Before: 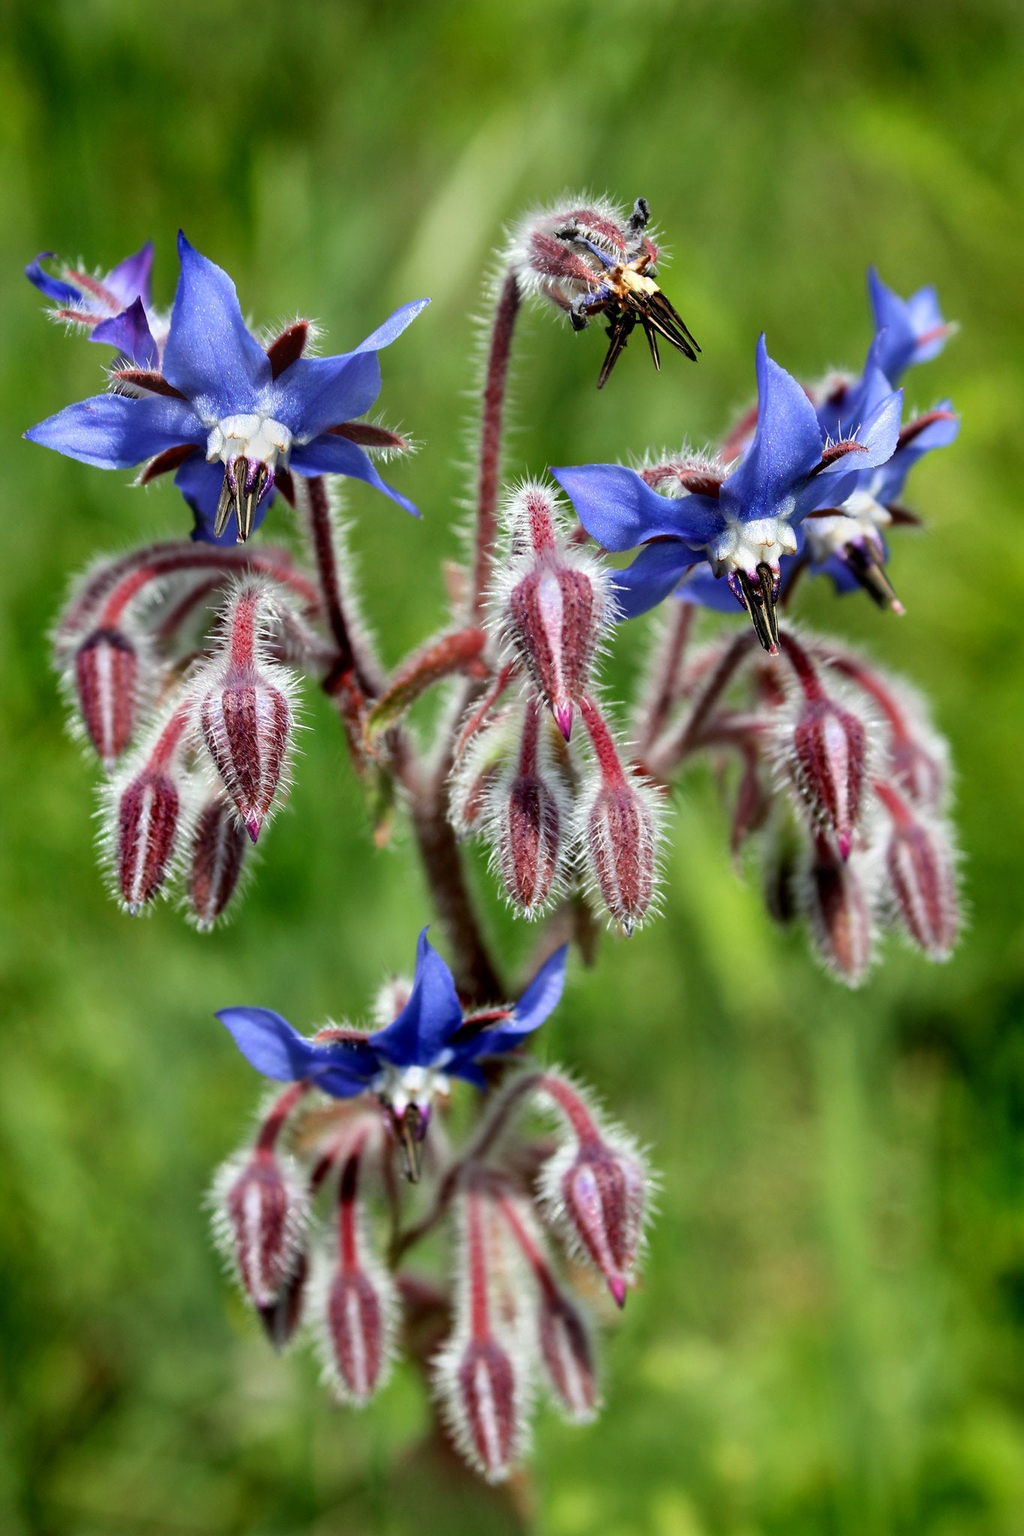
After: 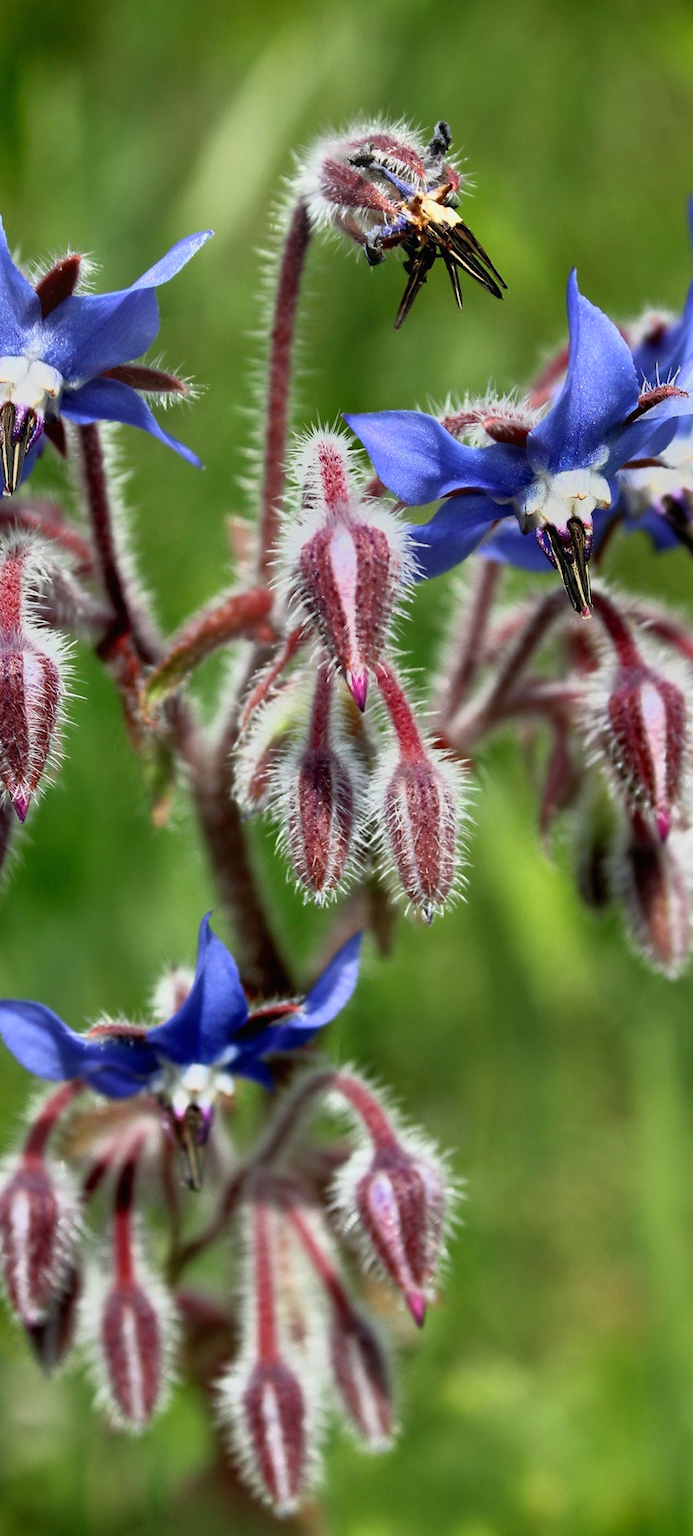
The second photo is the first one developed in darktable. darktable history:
crop and rotate: left 22.918%, top 5.629%, right 14.711%, bottom 2.247%
local contrast: mode bilateral grid, contrast 100, coarseness 100, detail 94%, midtone range 0.2
tone equalizer: -7 EV -0.63 EV, -6 EV 1 EV, -5 EV -0.45 EV, -4 EV 0.43 EV, -3 EV 0.41 EV, -2 EV 0.15 EV, -1 EV -0.15 EV, +0 EV -0.39 EV, smoothing diameter 25%, edges refinement/feathering 10, preserve details guided filter
